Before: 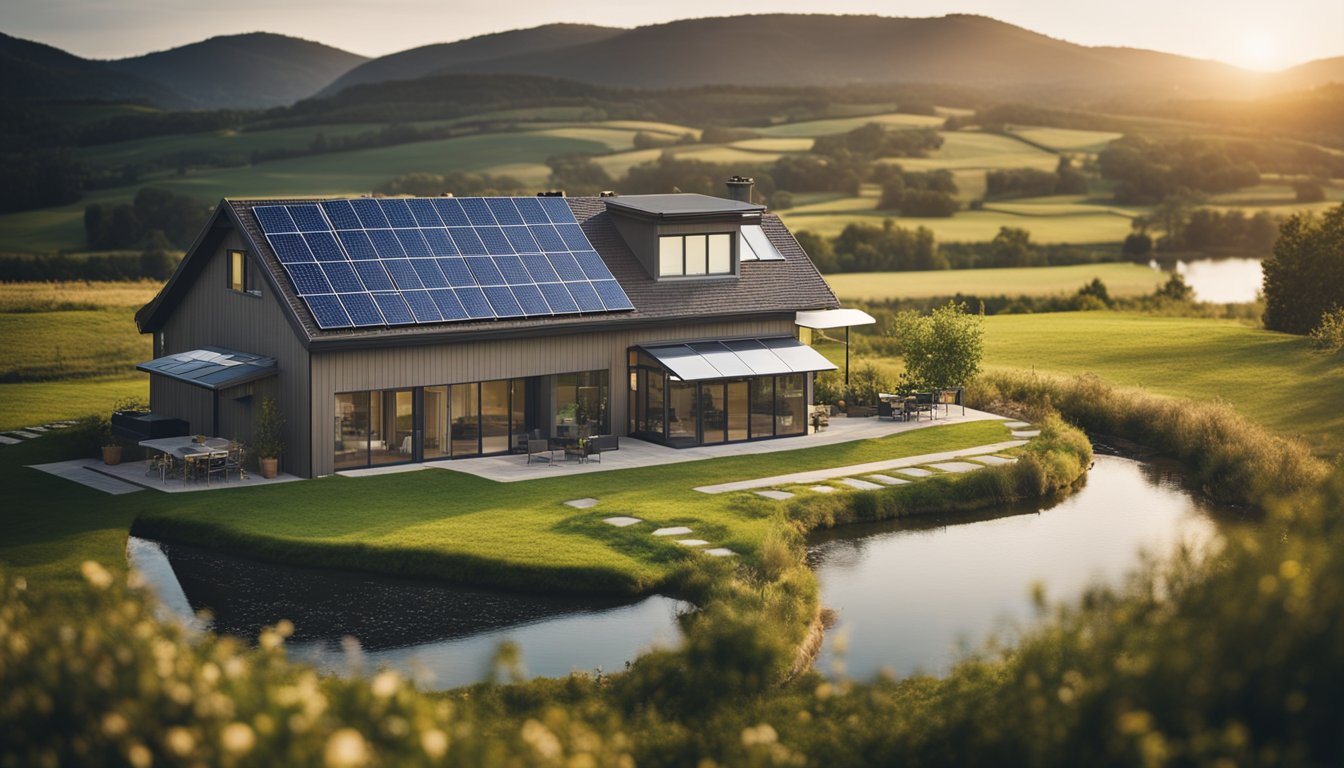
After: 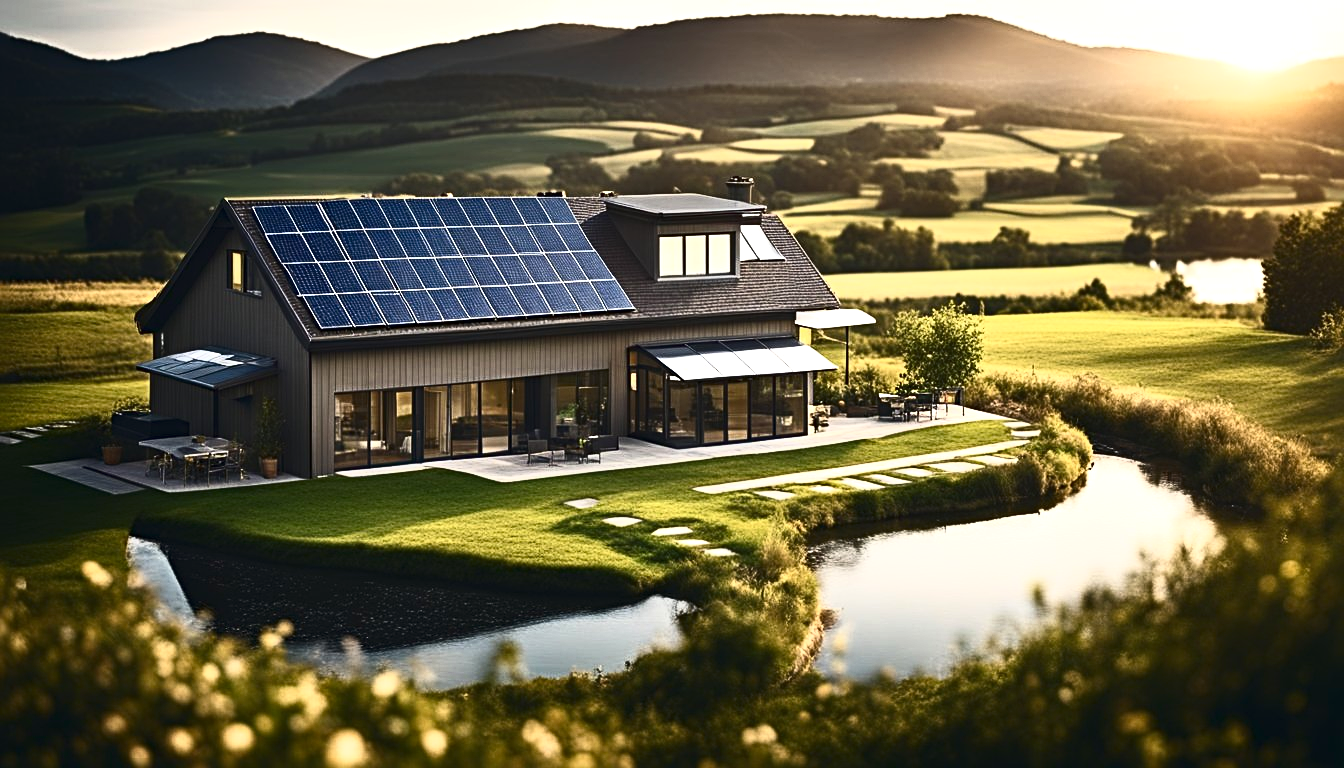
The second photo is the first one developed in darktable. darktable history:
sharpen: radius 3.959
exposure: black level correction 0.001, exposure 0.499 EV, compensate highlight preservation false
tone curve: curves: ch0 [(0, 0) (0.56, 0.467) (0.846, 0.934) (1, 1)], color space Lab, independent channels, preserve colors none
